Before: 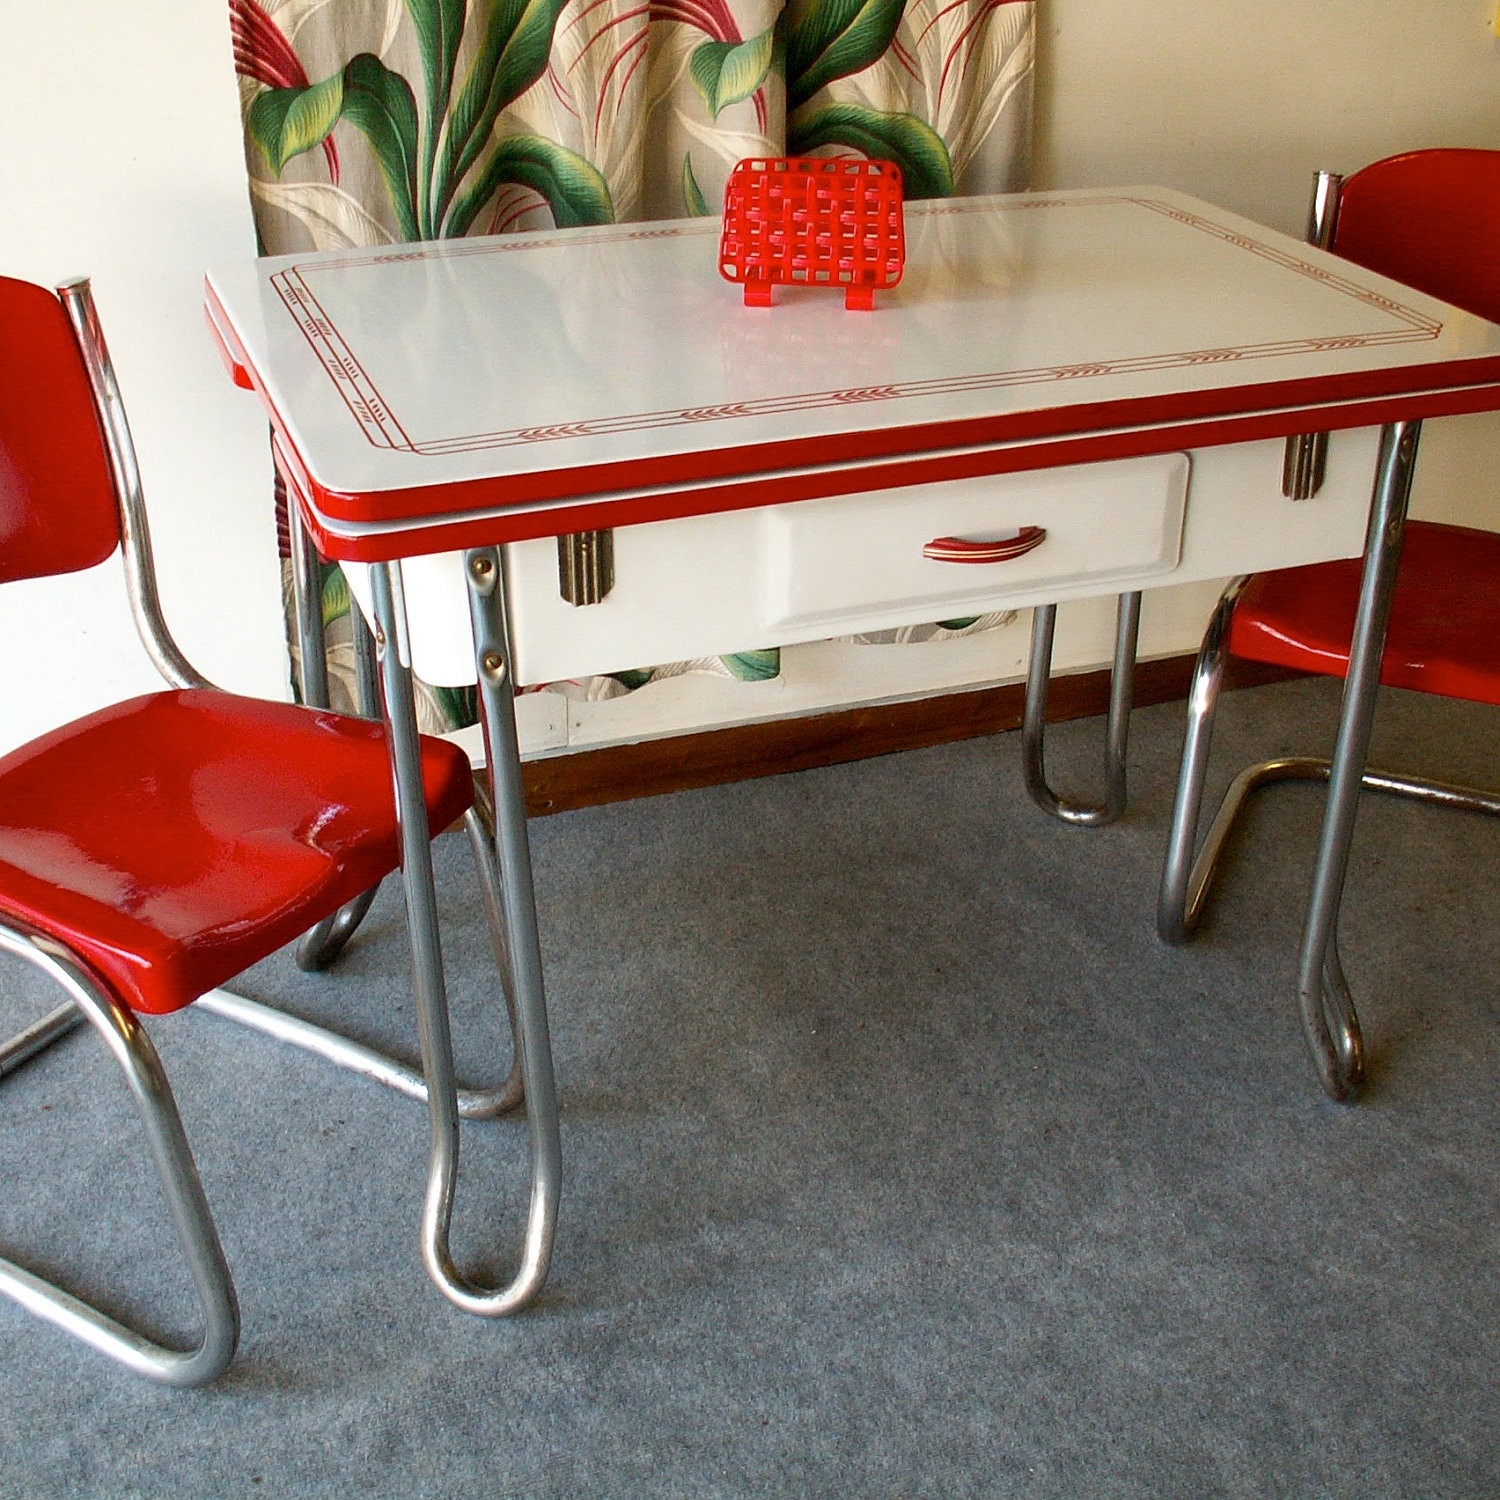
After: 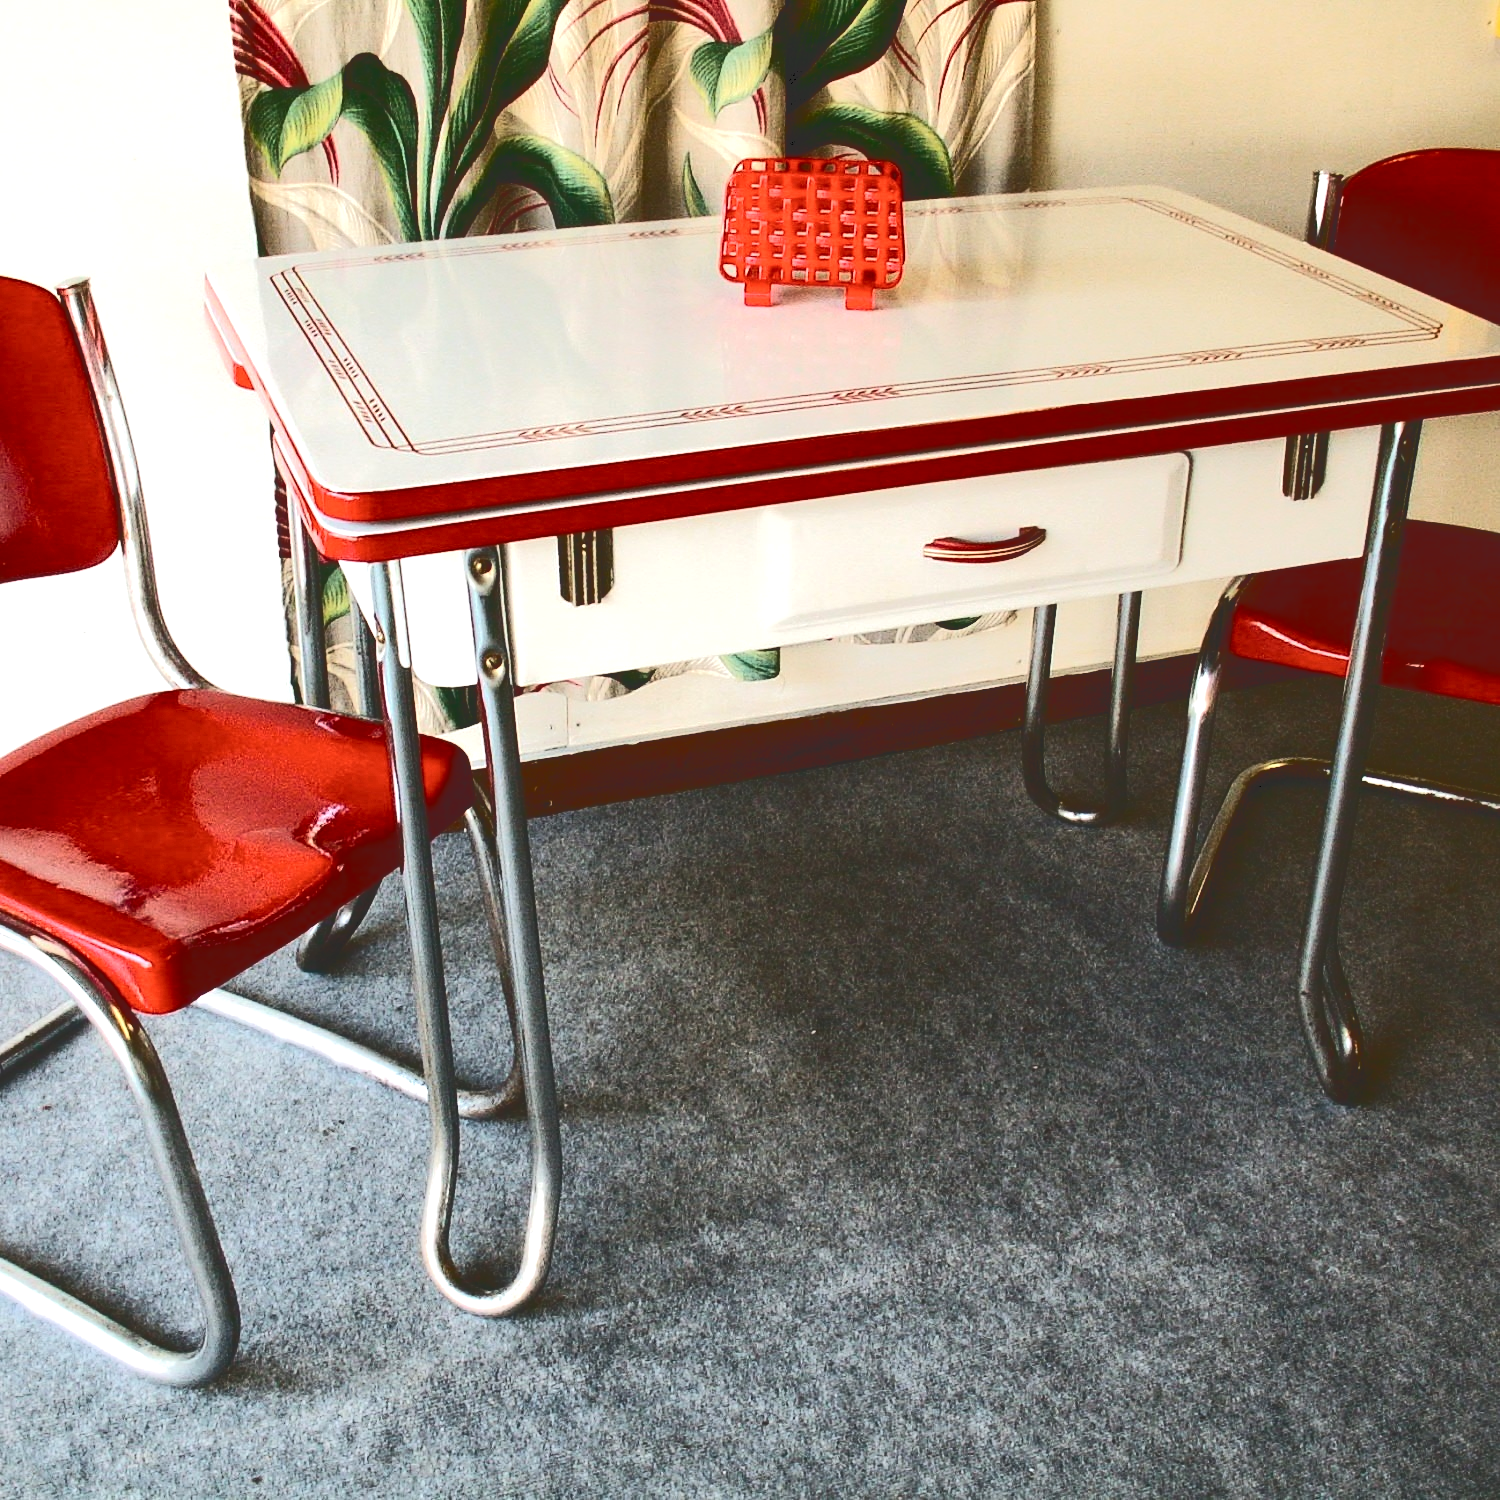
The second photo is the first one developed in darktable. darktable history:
local contrast: mode bilateral grid, contrast 20, coarseness 50, detail 120%, midtone range 0.2
tone curve: curves: ch0 [(0, 0) (0.003, 0.184) (0.011, 0.184) (0.025, 0.189) (0.044, 0.192) (0.069, 0.194) (0.1, 0.2) (0.136, 0.202) (0.177, 0.206) (0.224, 0.214) (0.277, 0.243) (0.335, 0.297) (0.399, 0.39) (0.468, 0.508) (0.543, 0.653) (0.623, 0.754) (0.709, 0.834) (0.801, 0.887) (0.898, 0.925) (1, 1)], color space Lab, independent channels, preserve colors none
tone equalizer: -8 EV -0.429 EV, -7 EV -0.394 EV, -6 EV -0.322 EV, -5 EV -0.225 EV, -3 EV 0.229 EV, -2 EV 0.339 EV, -1 EV 0.411 EV, +0 EV 0.399 EV, edges refinement/feathering 500, mask exposure compensation -1.57 EV, preserve details no
